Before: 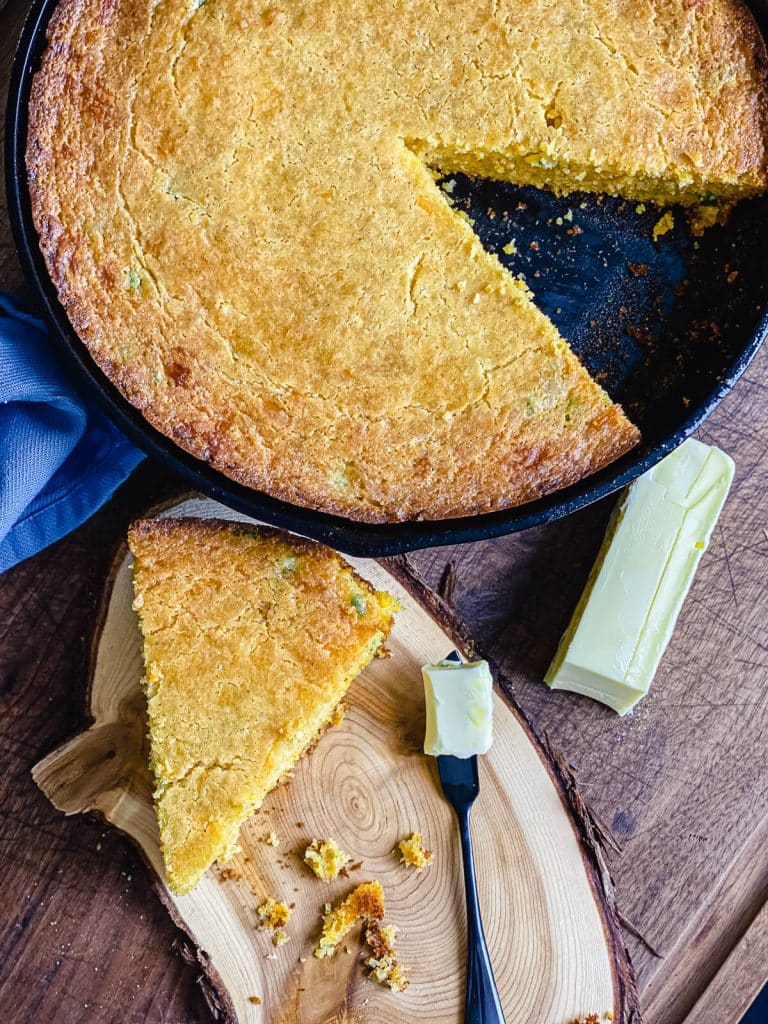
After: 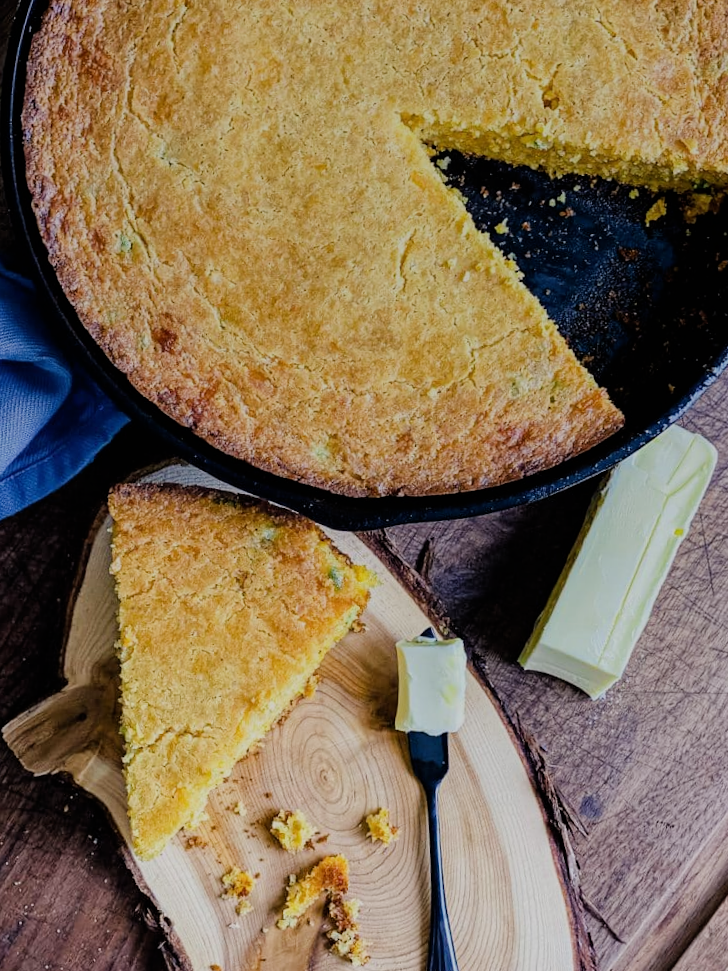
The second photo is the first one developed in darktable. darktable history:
crop and rotate: angle -2.38°
filmic rgb: black relative exposure -7.65 EV, white relative exposure 4.56 EV, hardness 3.61
graduated density: rotation -0.352°, offset 57.64
